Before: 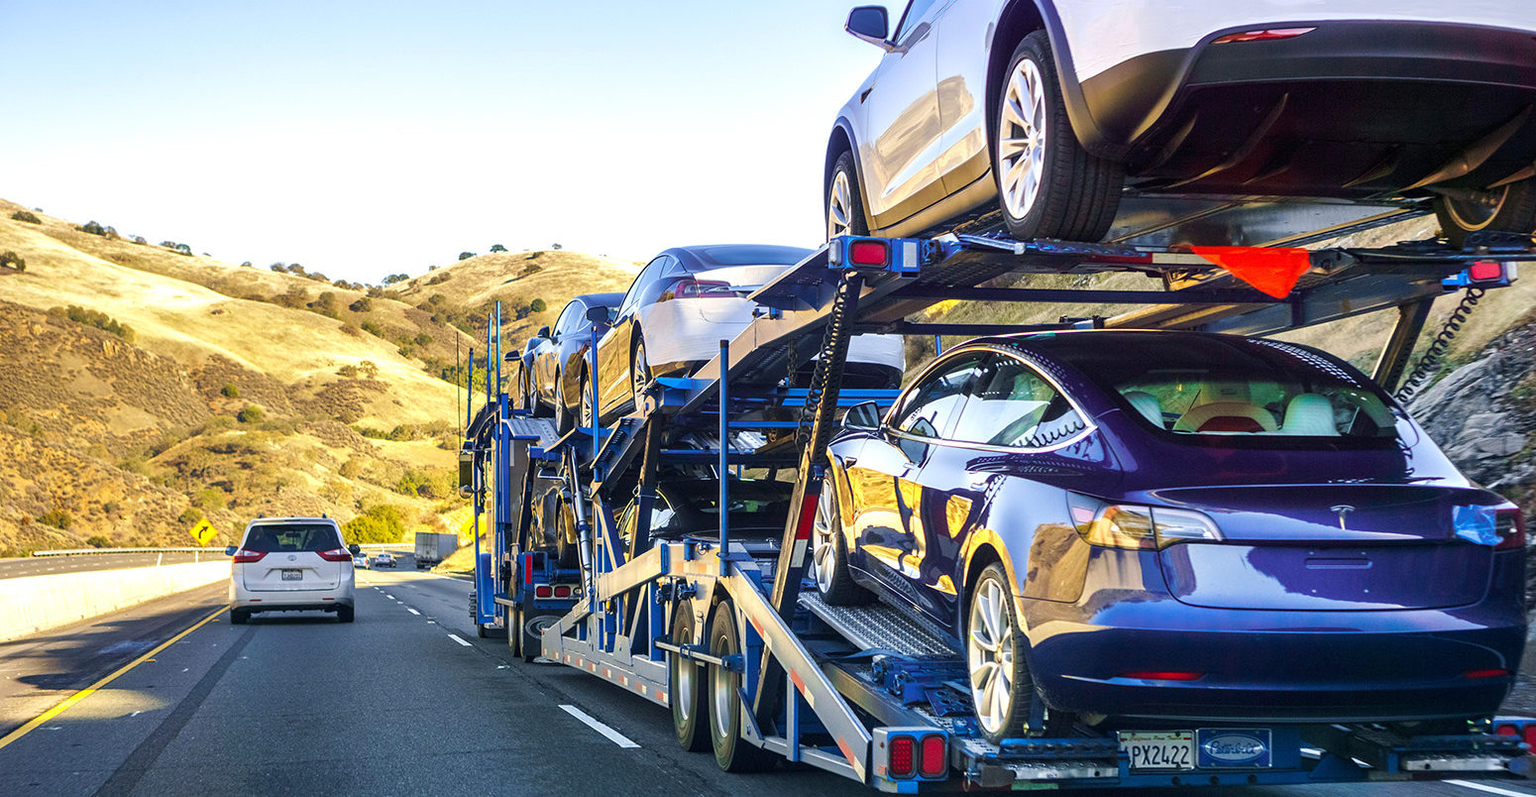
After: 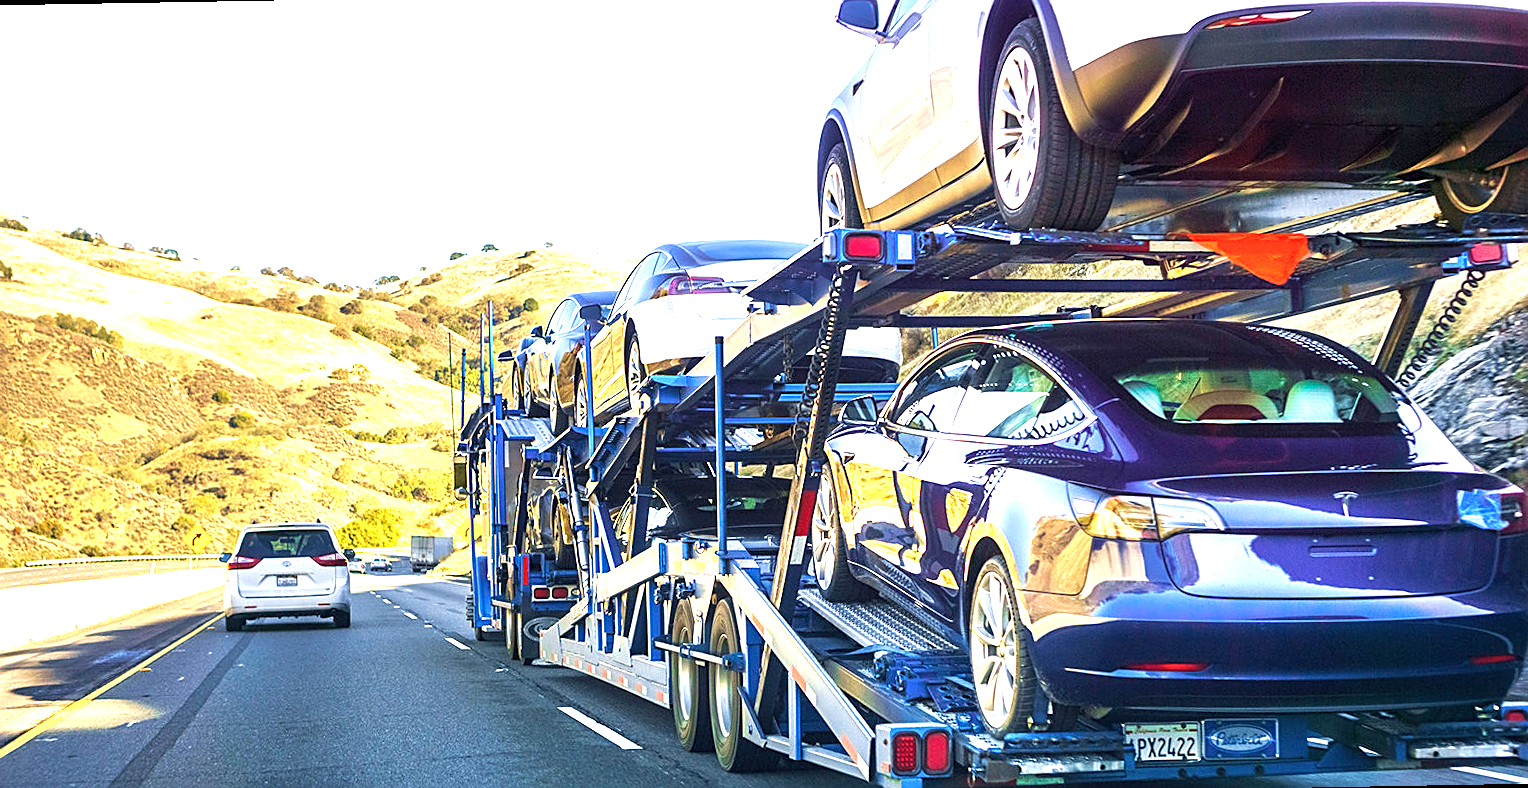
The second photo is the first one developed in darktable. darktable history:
color correction: saturation 0.98
velvia: strength 21.76%
sharpen: on, module defaults
exposure: black level correction 0, exposure 1.1 EV, compensate exposure bias true, compensate highlight preservation false
rotate and perspective: rotation -1°, crop left 0.011, crop right 0.989, crop top 0.025, crop bottom 0.975
